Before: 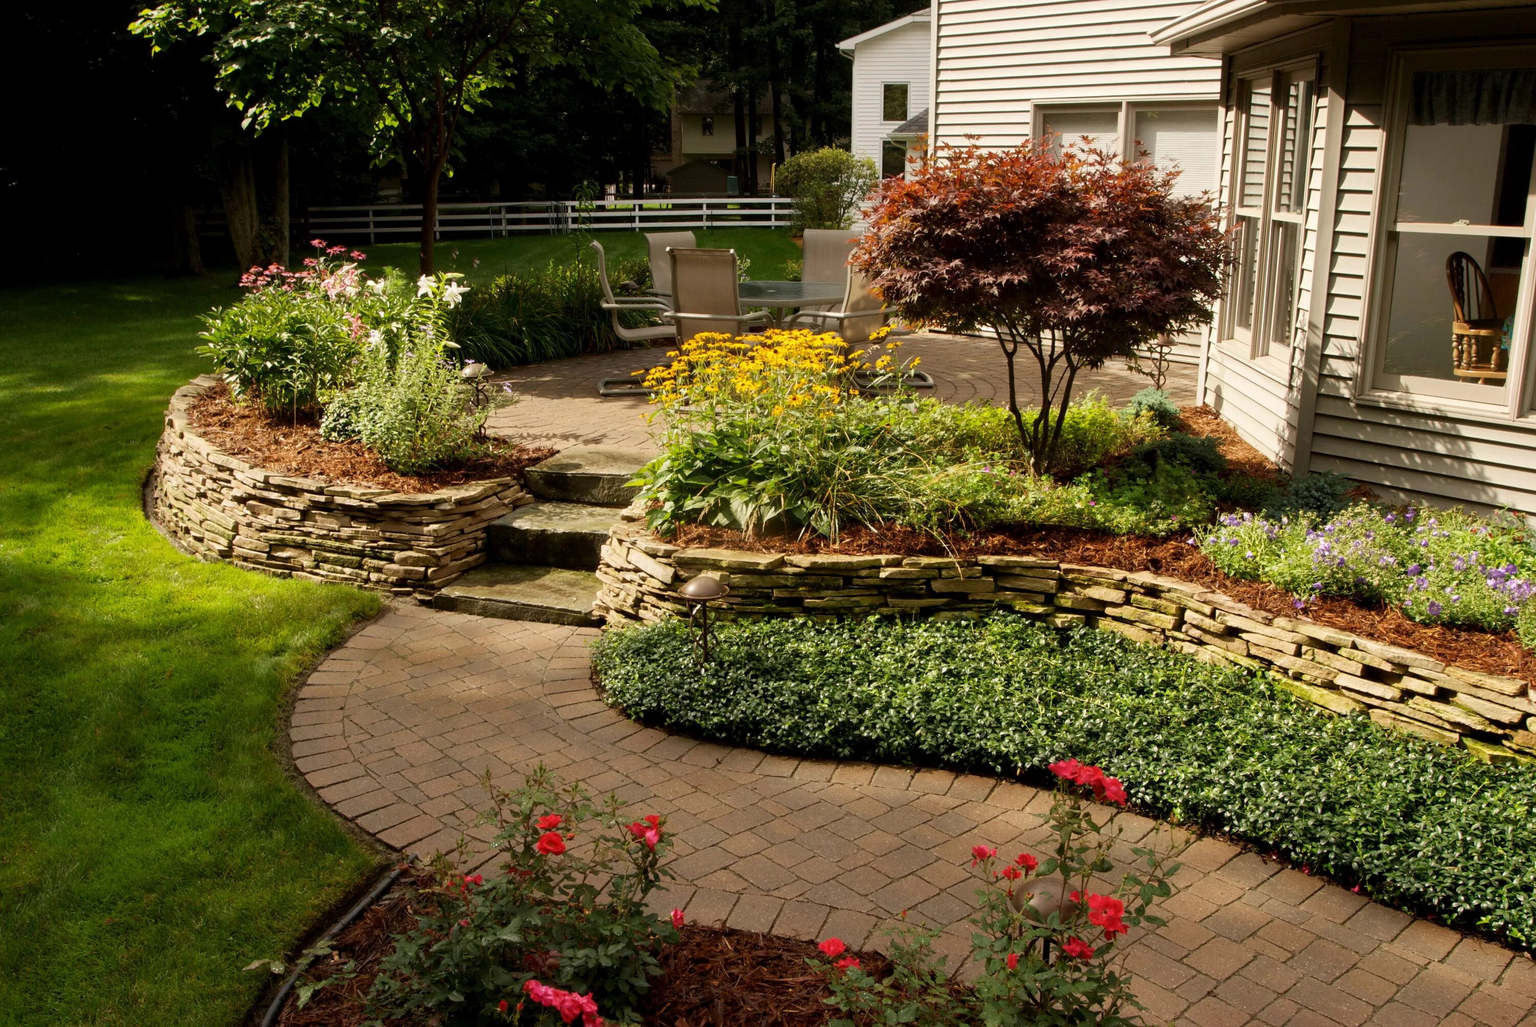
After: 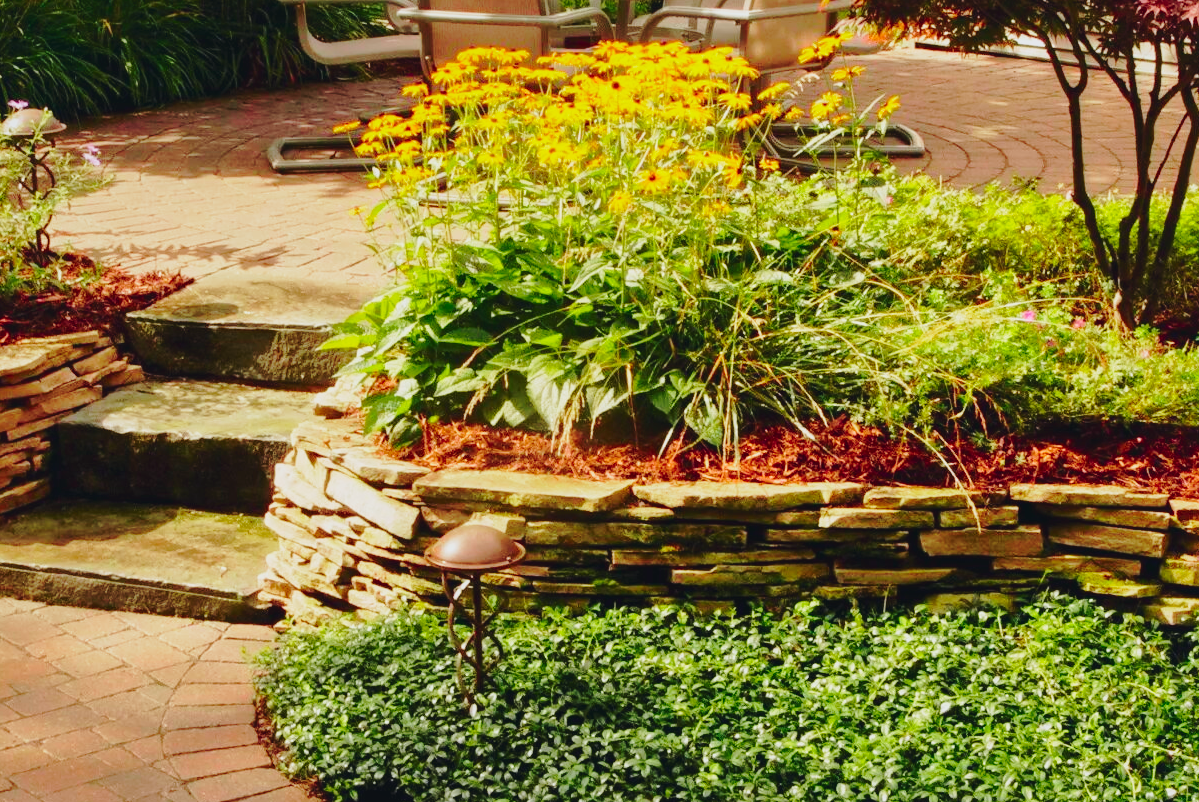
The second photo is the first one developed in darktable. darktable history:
shadows and highlights: highlights -60
tone curve: curves: ch0 [(0, 0.025) (0.15, 0.143) (0.452, 0.486) (0.751, 0.788) (1, 0.961)]; ch1 [(0, 0) (0.43, 0.408) (0.476, 0.469) (0.497, 0.494) (0.546, 0.571) (0.566, 0.607) (0.62, 0.657) (1, 1)]; ch2 [(0, 0) (0.386, 0.397) (0.505, 0.498) (0.547, 0.546) (0.579, 0.58) (1, 1)], color space Lab, independent channels, preserve colors none
base curve: curves: ch0 [(0, 0) (0.032, 0.037) (0.105, 0.228) (0.435, 0.76) (0.856, 0.983) (1, 1)], preserve colors none
crop: left 30%, top 30%, right 30%, bottom 30%
